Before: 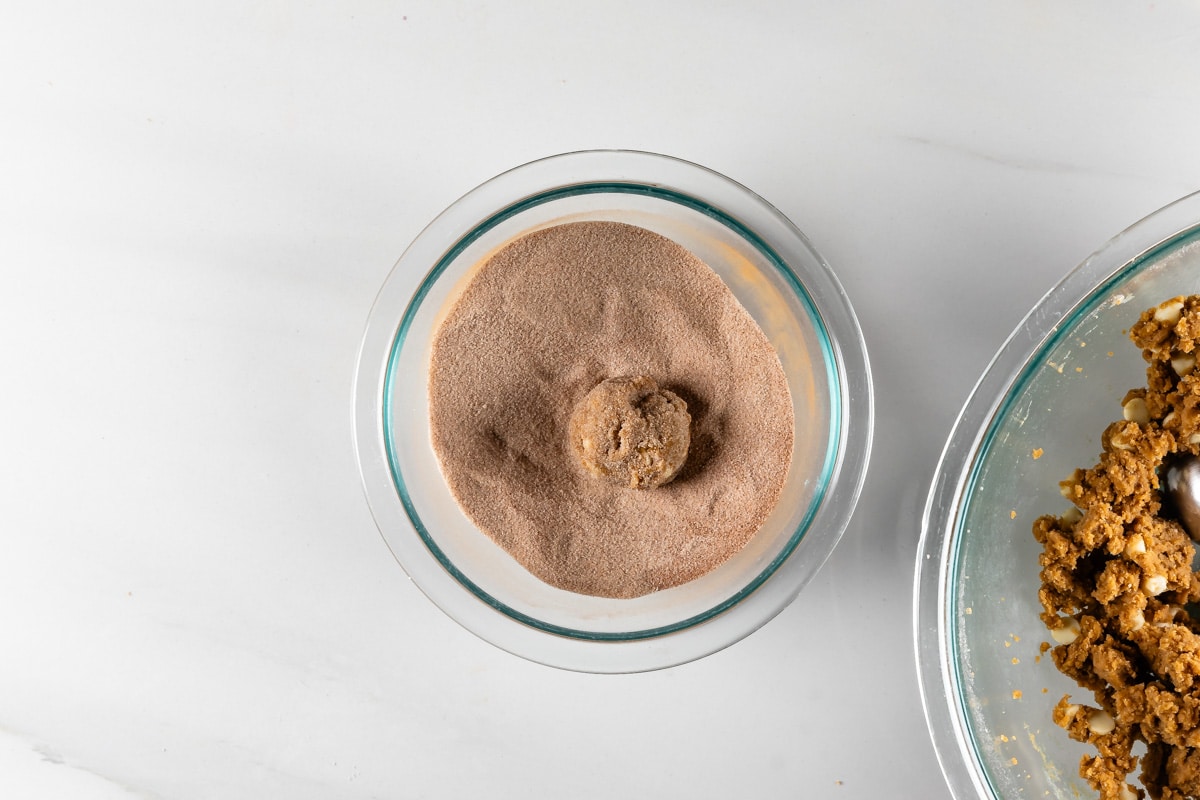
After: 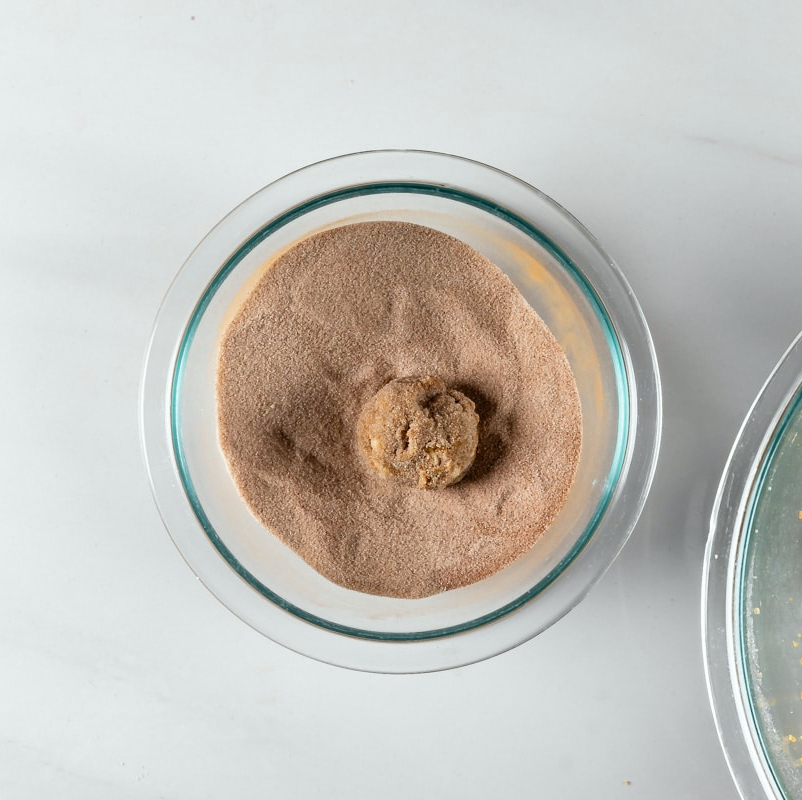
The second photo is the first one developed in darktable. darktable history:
white balance: red 0.978, blue 0.999
crop and rotate: left 17.732%, right 15.423%
